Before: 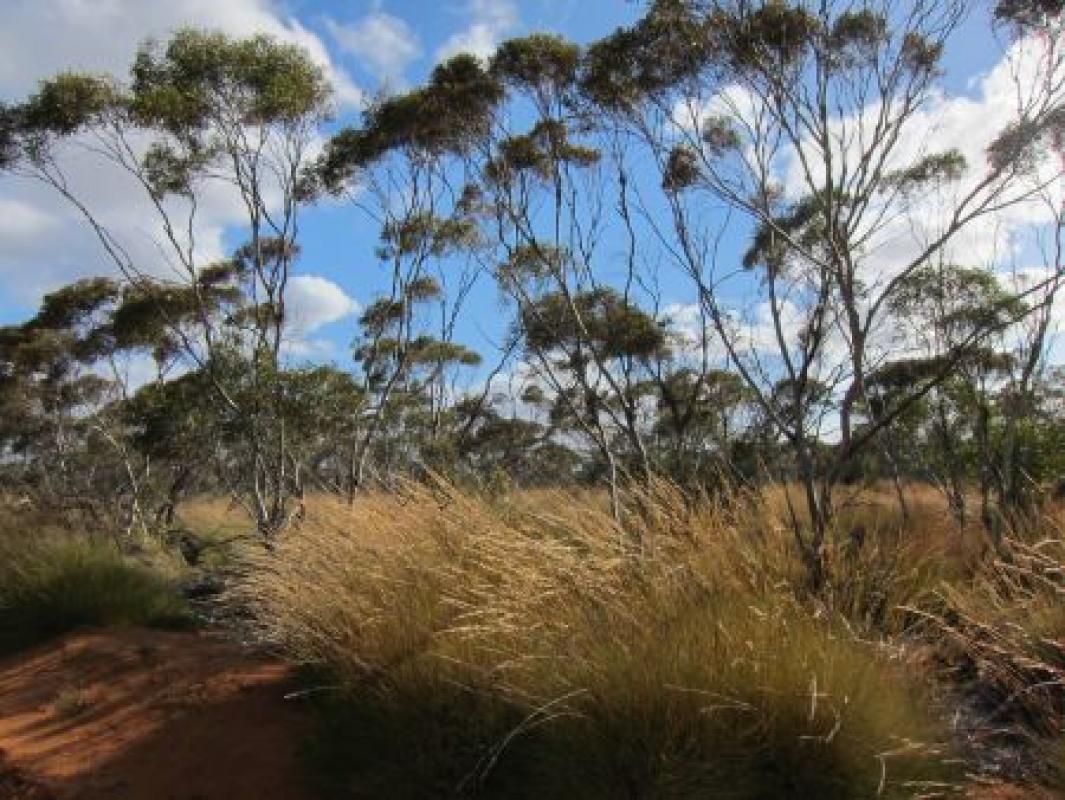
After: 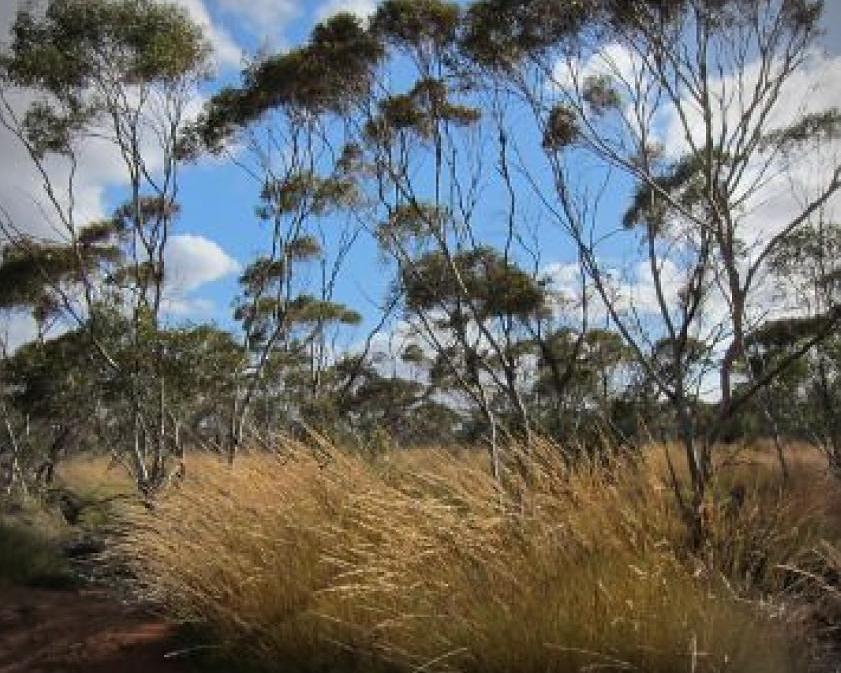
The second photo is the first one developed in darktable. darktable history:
sharpen: radius 1.539, amount 0.357, threshold 1.191
crop: left 11.348%, top 5.137%, right 9.592%, bottom 10.708%
vignetting: on, module defaults
